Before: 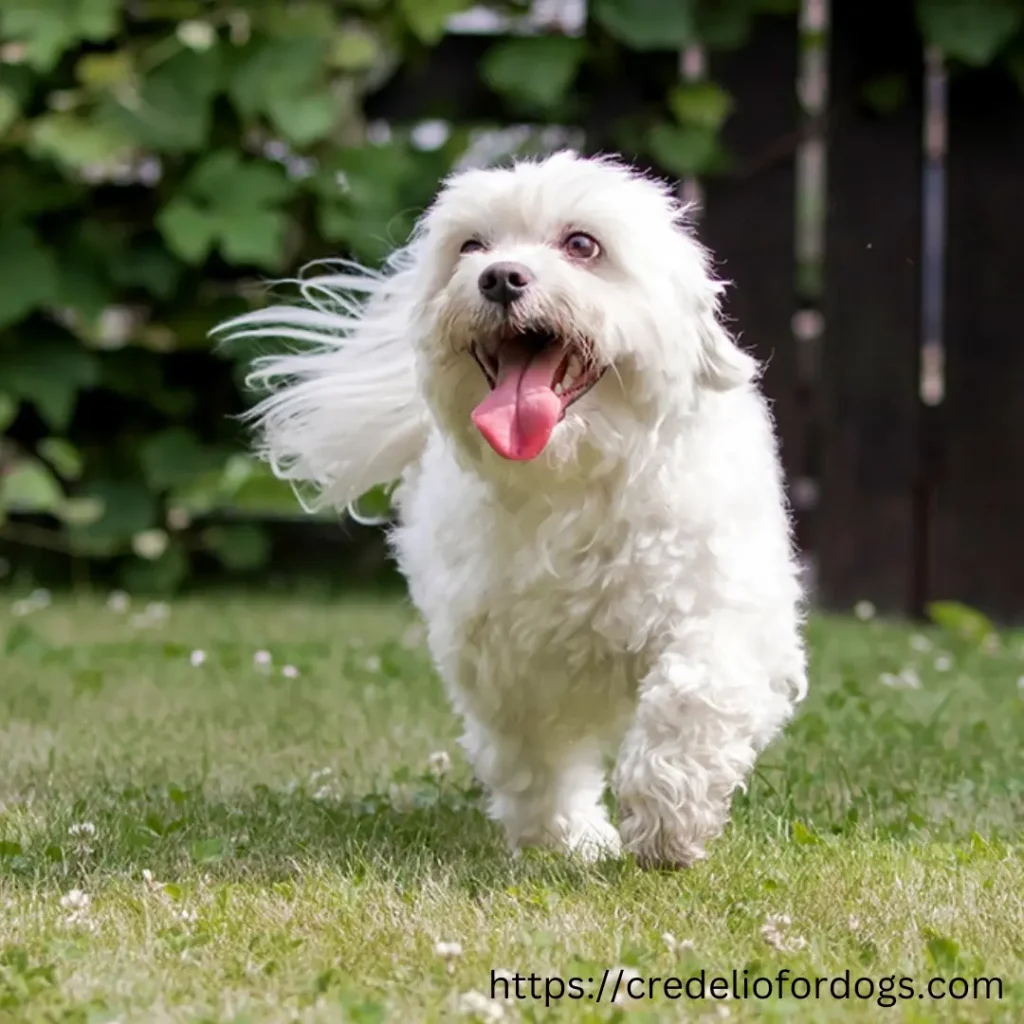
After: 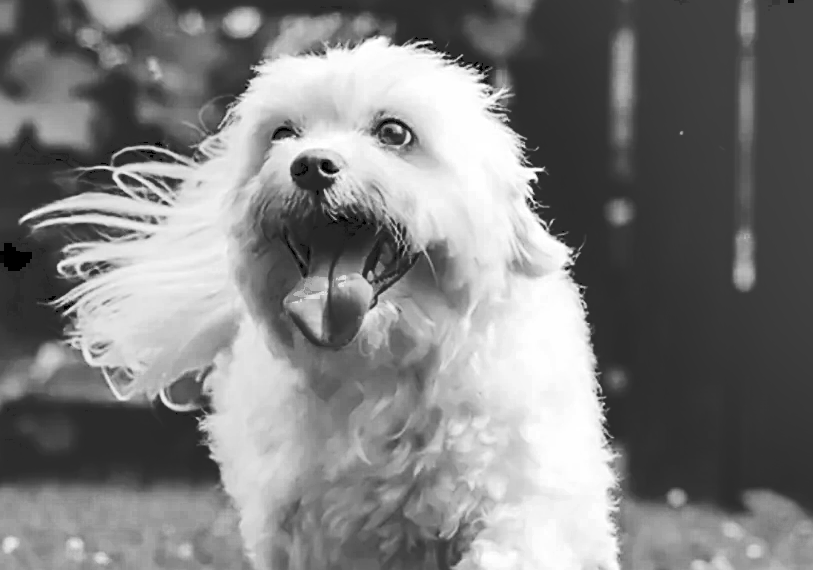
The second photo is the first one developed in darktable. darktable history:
crop: left 18.38%, top 11.092%, right 2.134%, bottom 33.217%
shadows and highlights: shadows 60, highlights -60.23, soften with gaussian
color zones: curves: ch0 [(0.002, 0.429) (0.121, 0.212) (0.198, 0.113) (0.276, 0.344) (0.331, 0.541) (0.41, 0.56) (0.482, 0.289) (0.619, 0.227) (0.721, 0.18) (0.821, 0.435) (0.928, 0.555) (1, 0.587)]; ch1 [(0, 0) (0.143, 0) (0.286, 0) (0.429, 0) (0.571, 0) (0.714, 0) (0.857, 0)]
tone curve: curves: ch0 [(0, 0) (0.003, 0.172) (0.011, 0.177) (0.025, 0.177) (0.044, 0.177) (0.069, 0.178) (0.1, 0.181) (0.136, 0.19) (0.177, 0.208) (0.224, 0.226) (0.277, 0.274) (0.335, 0.338) (0.399, 0.43) (0.468, 0.535) (0.543, 0.635) (0.623, 0.726) (0.709, 0.815) (0.801, 0.882) (0.898, 0.936) (1, 1)], preserve colors none
sharpen: on, module defaults
